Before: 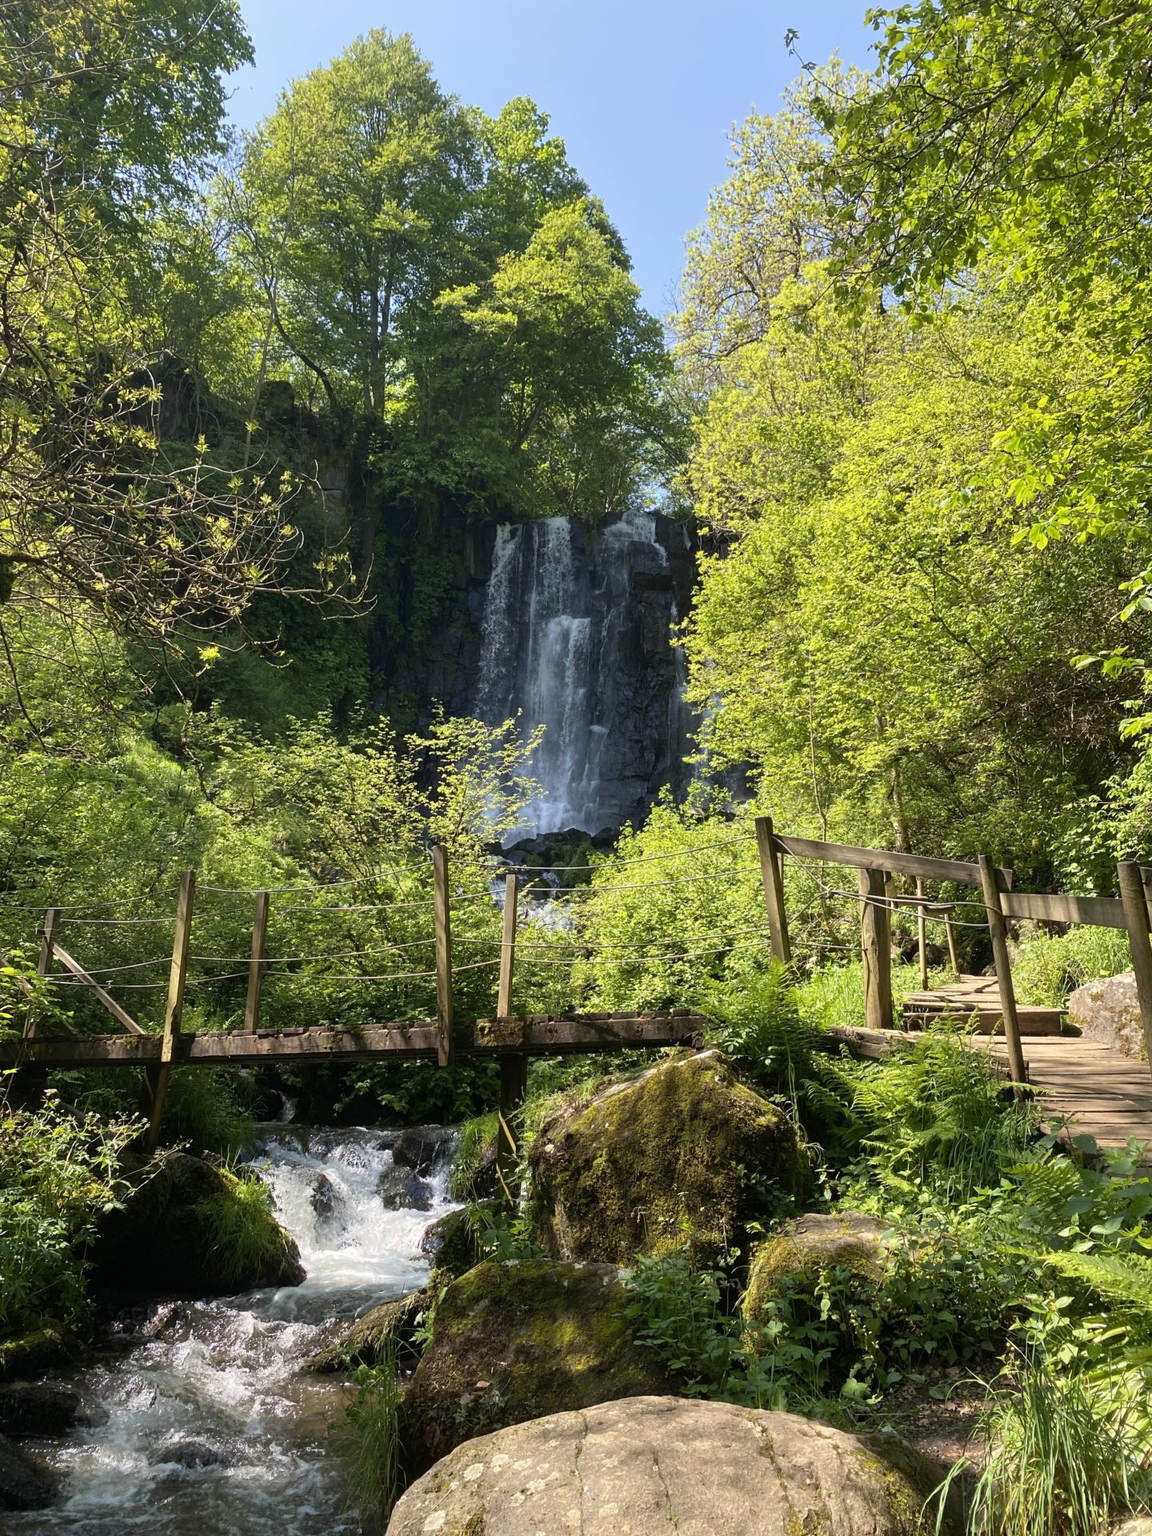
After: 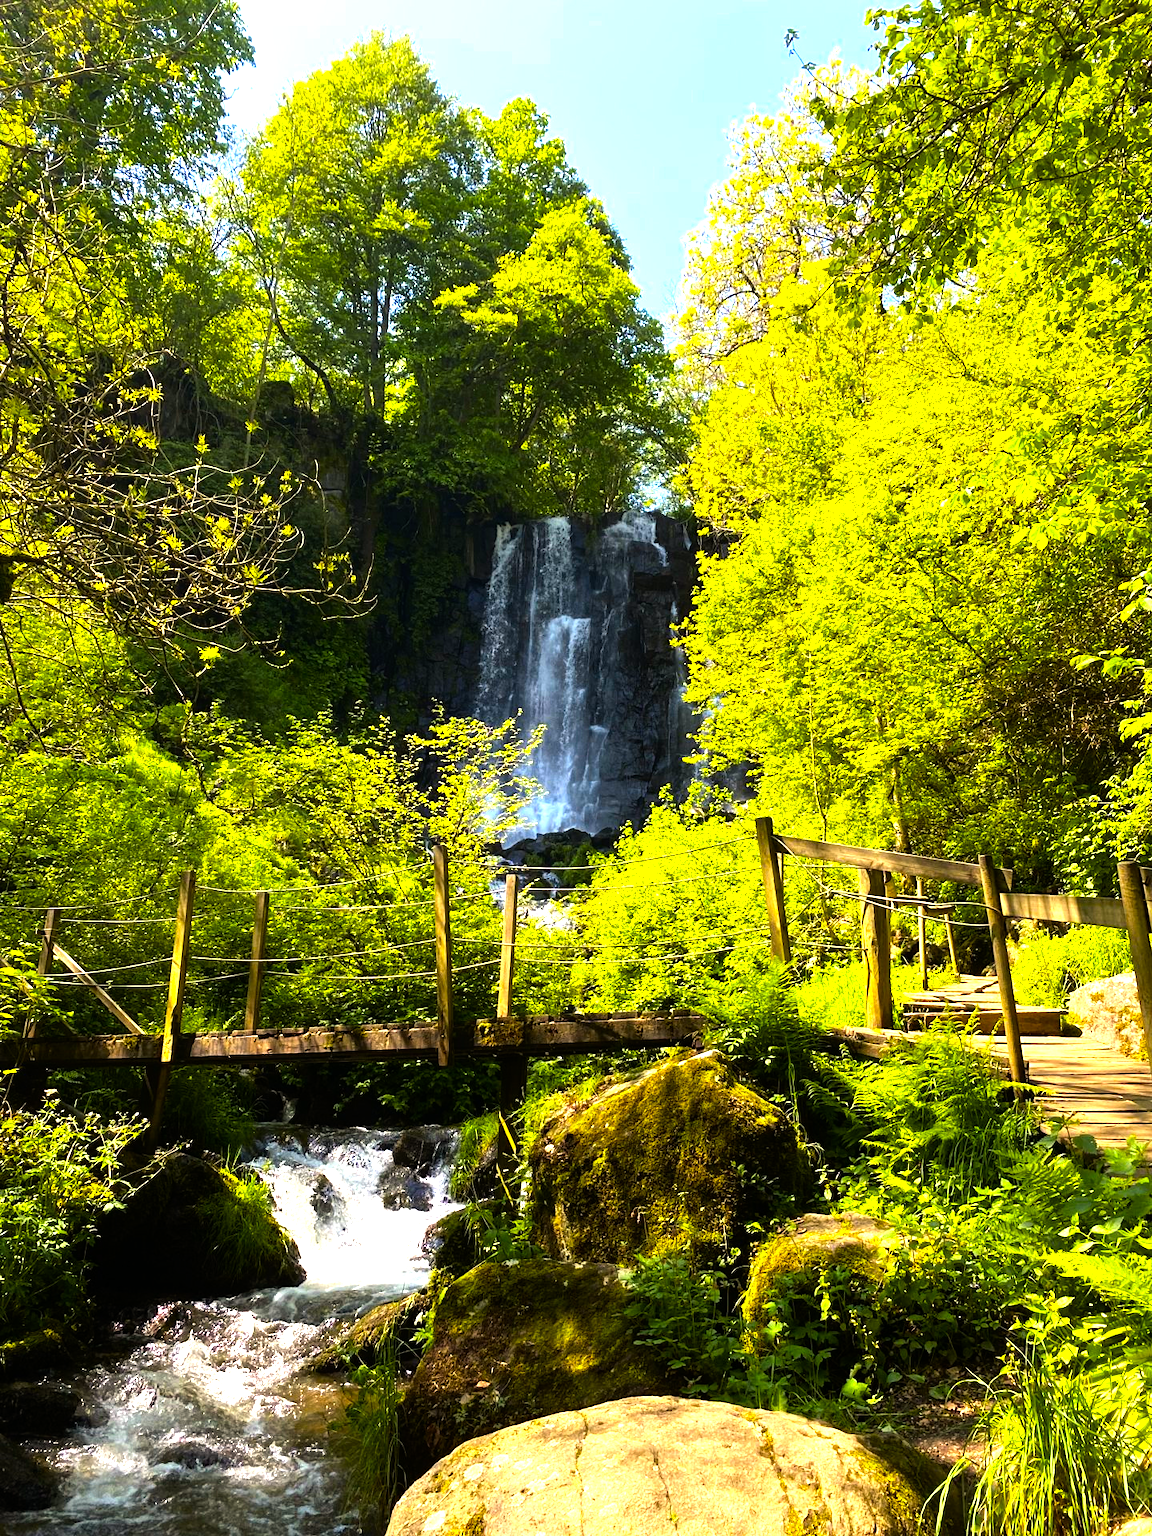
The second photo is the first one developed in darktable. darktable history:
tone equalizer: -8 EV -0.72 EV, -7 EV -0.679 EV, -6 EV -0.635 EV, -5 EV -0.423 EV, -3 EV 0.373 EV, -2 EV 0.6 EV, -1 EV 0.691 EV, +0 EV 0.773 EV
color correction: highlights b* -0.012, saturation 1.29
color balance rgb: power › chroma 0.669%, power › hue 60°, highlights gain › chroma 1.073%, highlights gain › hue 60.27°, linear chroma grading › global chroma 15.361%, perceptual saturation grading › global saturation 19.522%, perceptual brilliance grading › highlights 14.164%, perceptual brilliance grading › shadows -19.423%, global vibrance 20%
